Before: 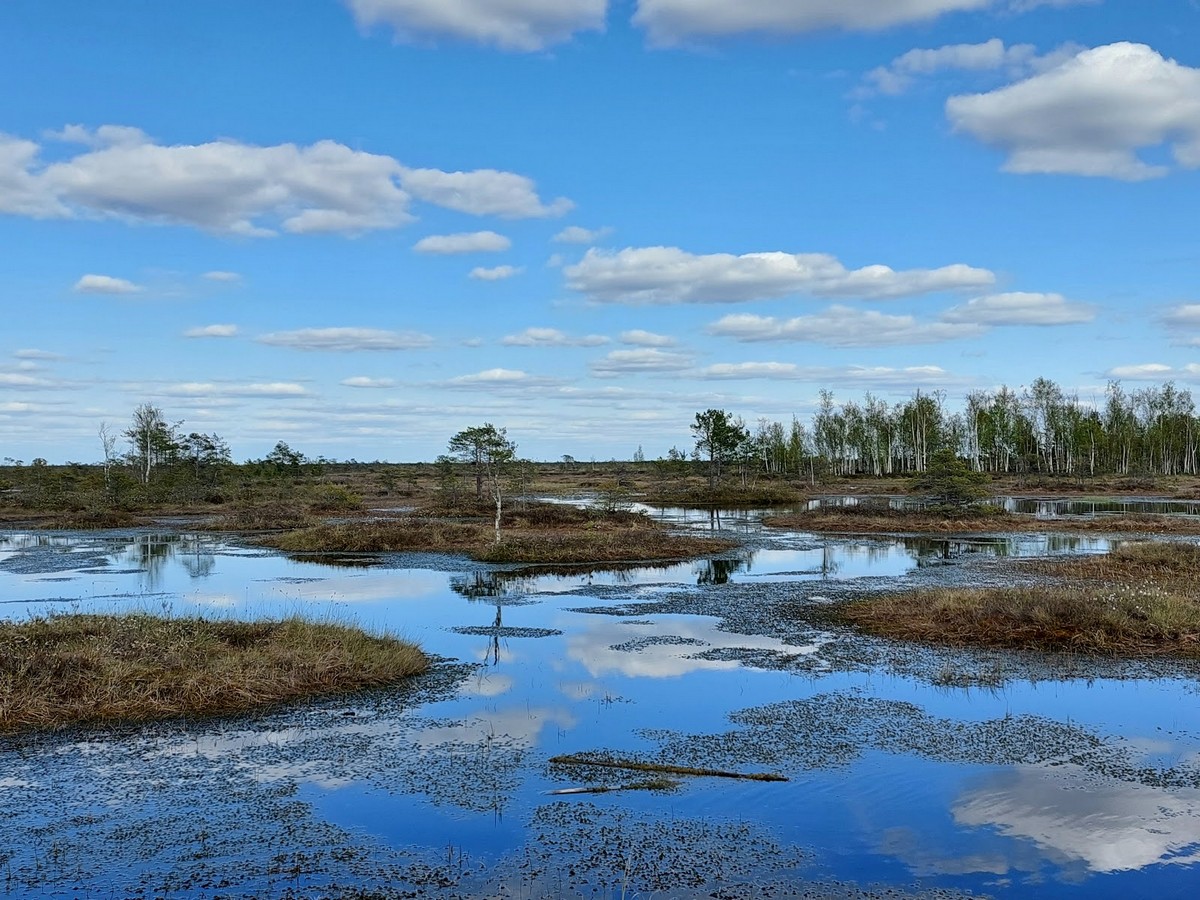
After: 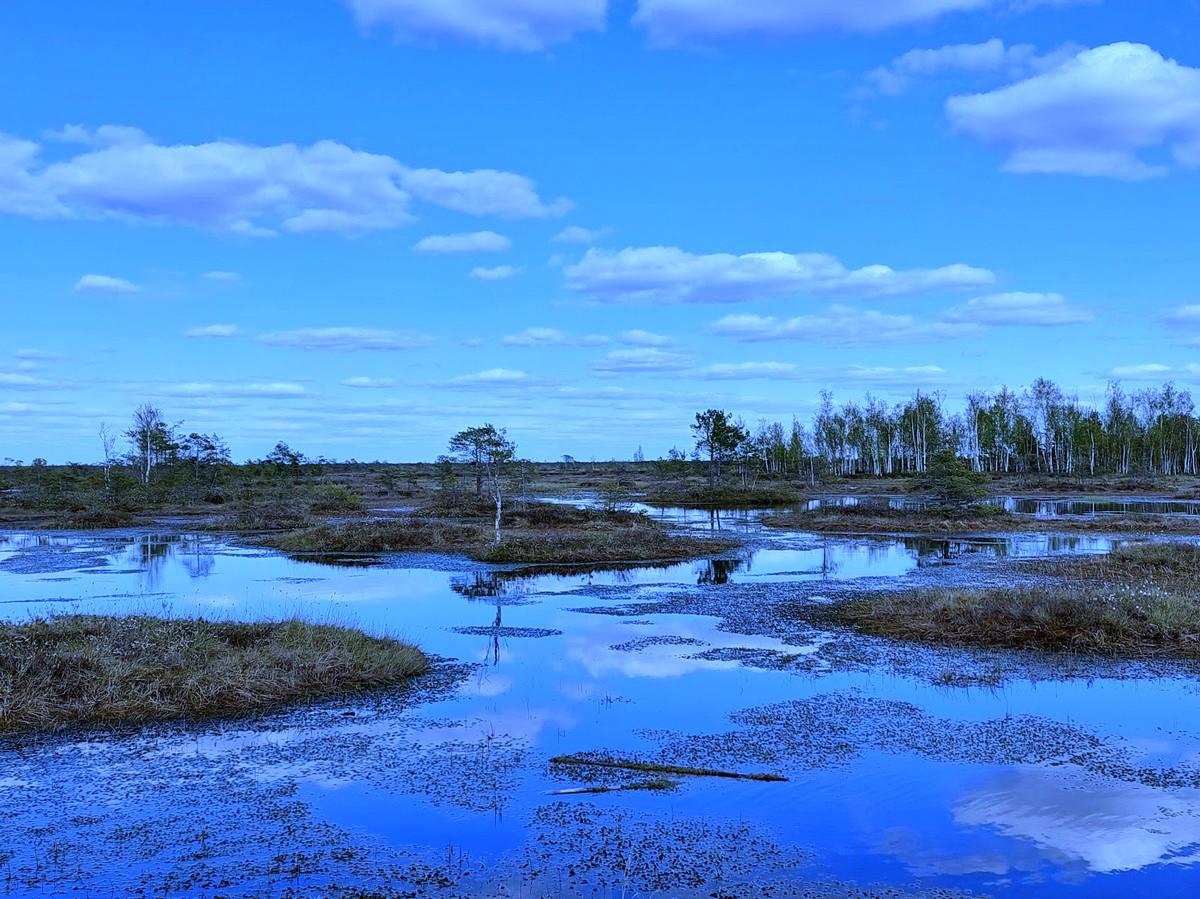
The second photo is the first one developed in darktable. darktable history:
crop: bottom 0.071%
white balance: red 0.766, blue 1.537
